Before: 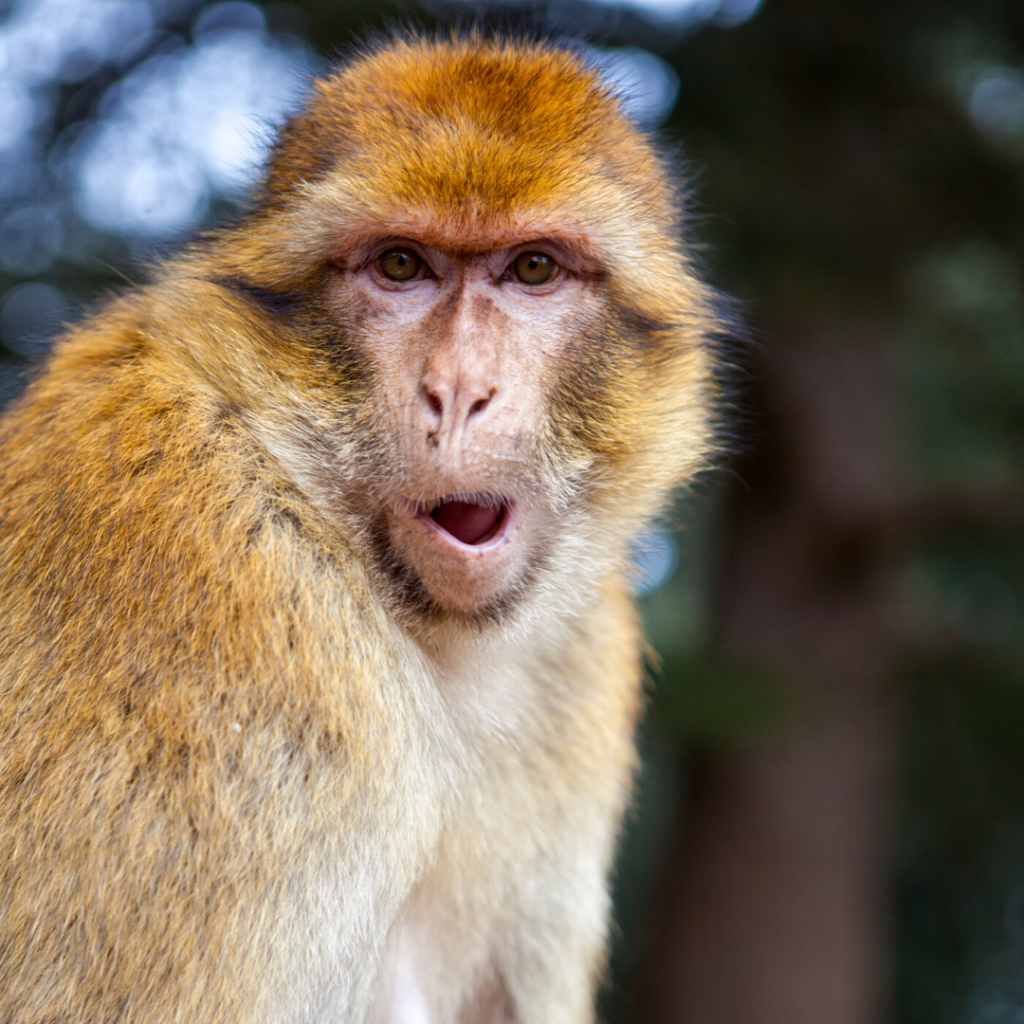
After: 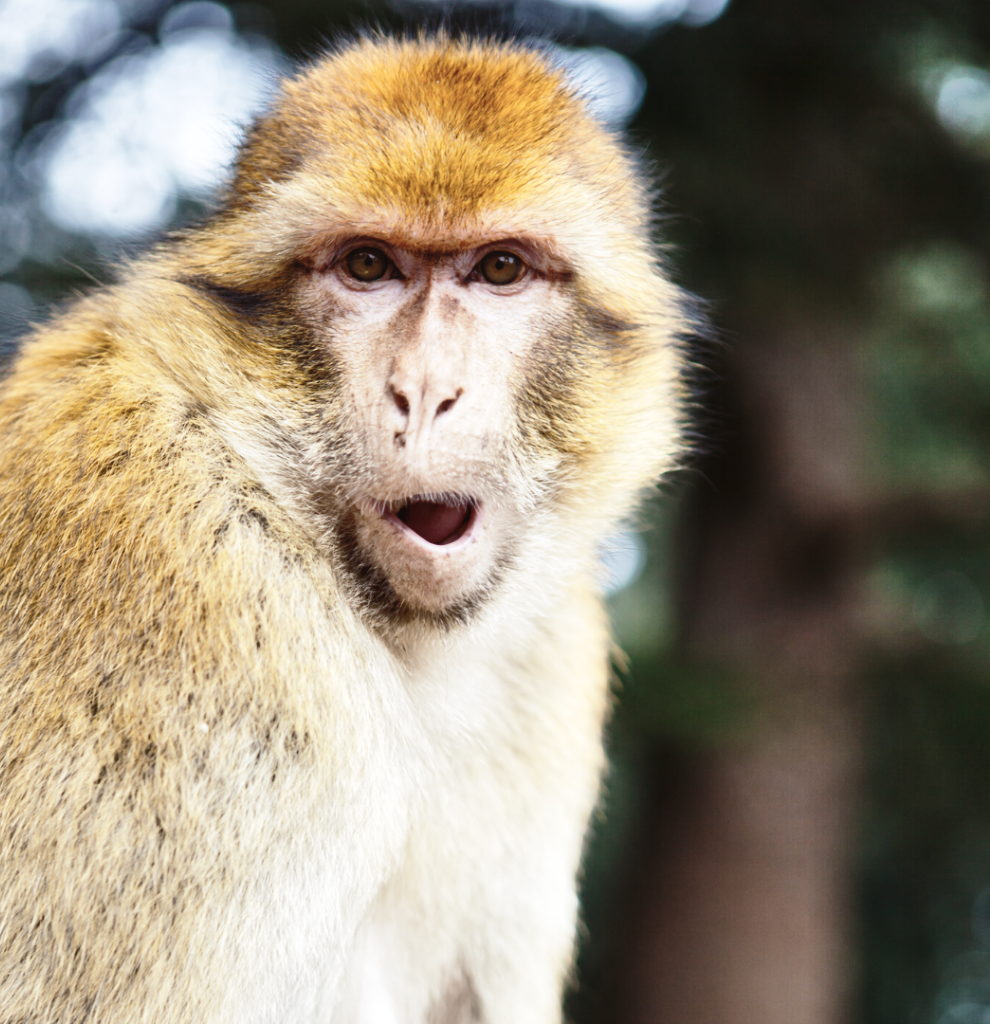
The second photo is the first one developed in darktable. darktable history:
base curve: curves: ch0 [(0, 0) (0.028, 0.03) (0.121, 0.232) (0.46, 0.748) (0.859, 0.968) (1, 1)], preserve colors none
rgb curve: curves: ch2 [(0, 0) (0.567, 0.512) (1, 1)], mode RGB, independent channels
crop and rotate: left 3.238%
exposure: exposure 0.191 EV, compensate highlight preservation false
shadows and highlights: highlights color adjustment 0%, soften with gaussian
contrast brightness saturation: contrast 0.1, saturation -0.36
contrast equalizer: octaves 7, y [[0.6 ×6], [0.55 ×6], [0 ×6], [0 ×6], [0 ×6]], mix -0.36
